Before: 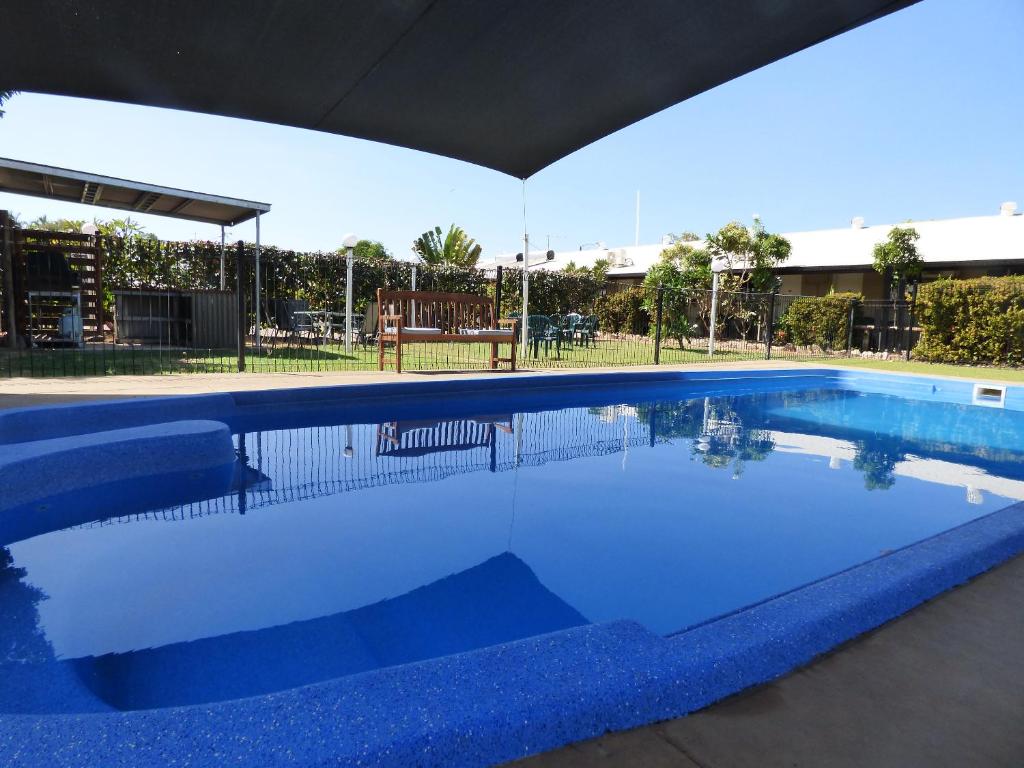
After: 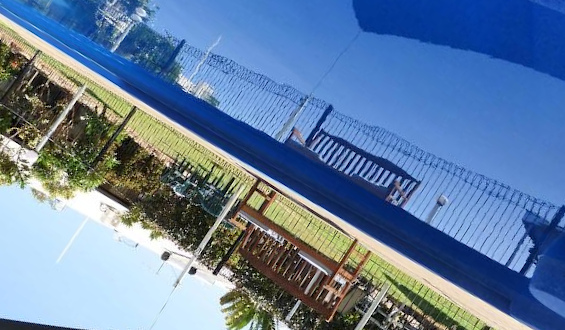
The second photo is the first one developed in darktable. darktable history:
crop and rotate: angle 147.08°, left 9.141%, top 15.677%, right 4.541%, bottom 17.075%
